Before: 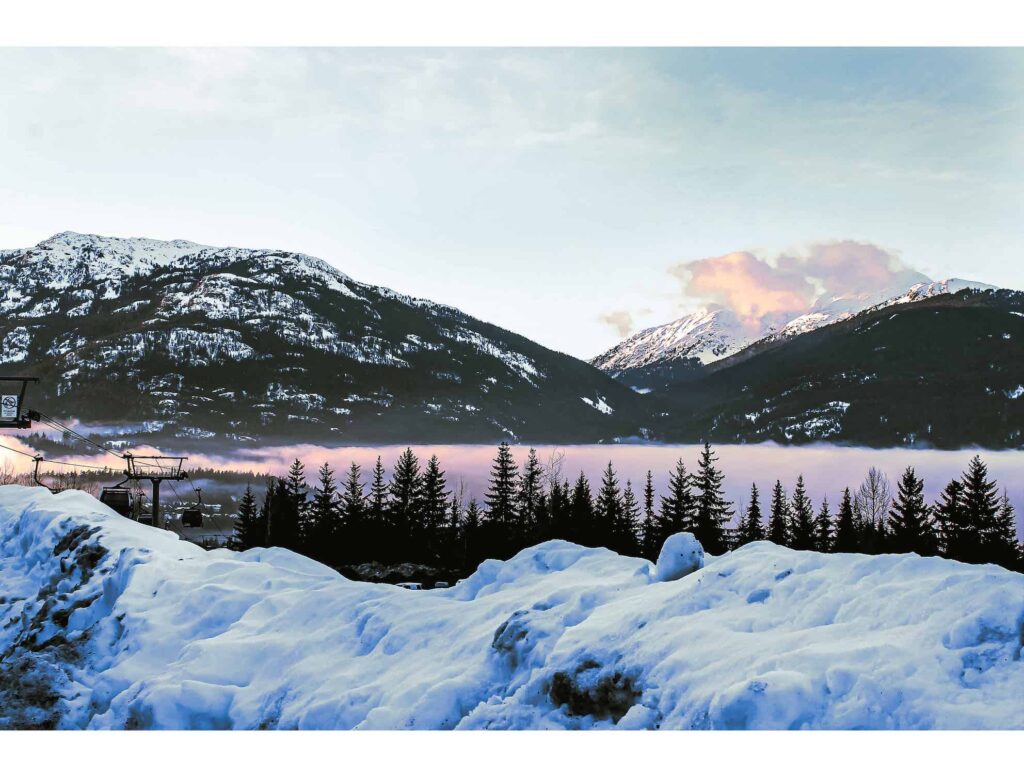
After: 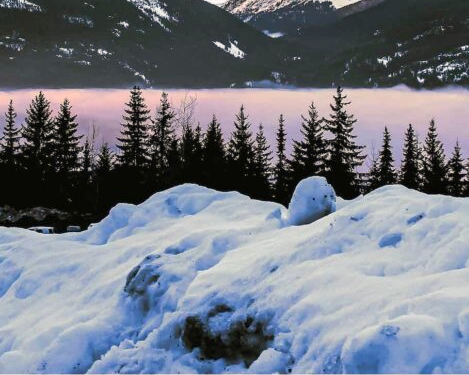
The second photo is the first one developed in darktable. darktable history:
crop: left 35.976%, top 45.819%, right 18.162%, bottom 5.807%
color correction: highlights a* 3.84, highlights b* 5.07
